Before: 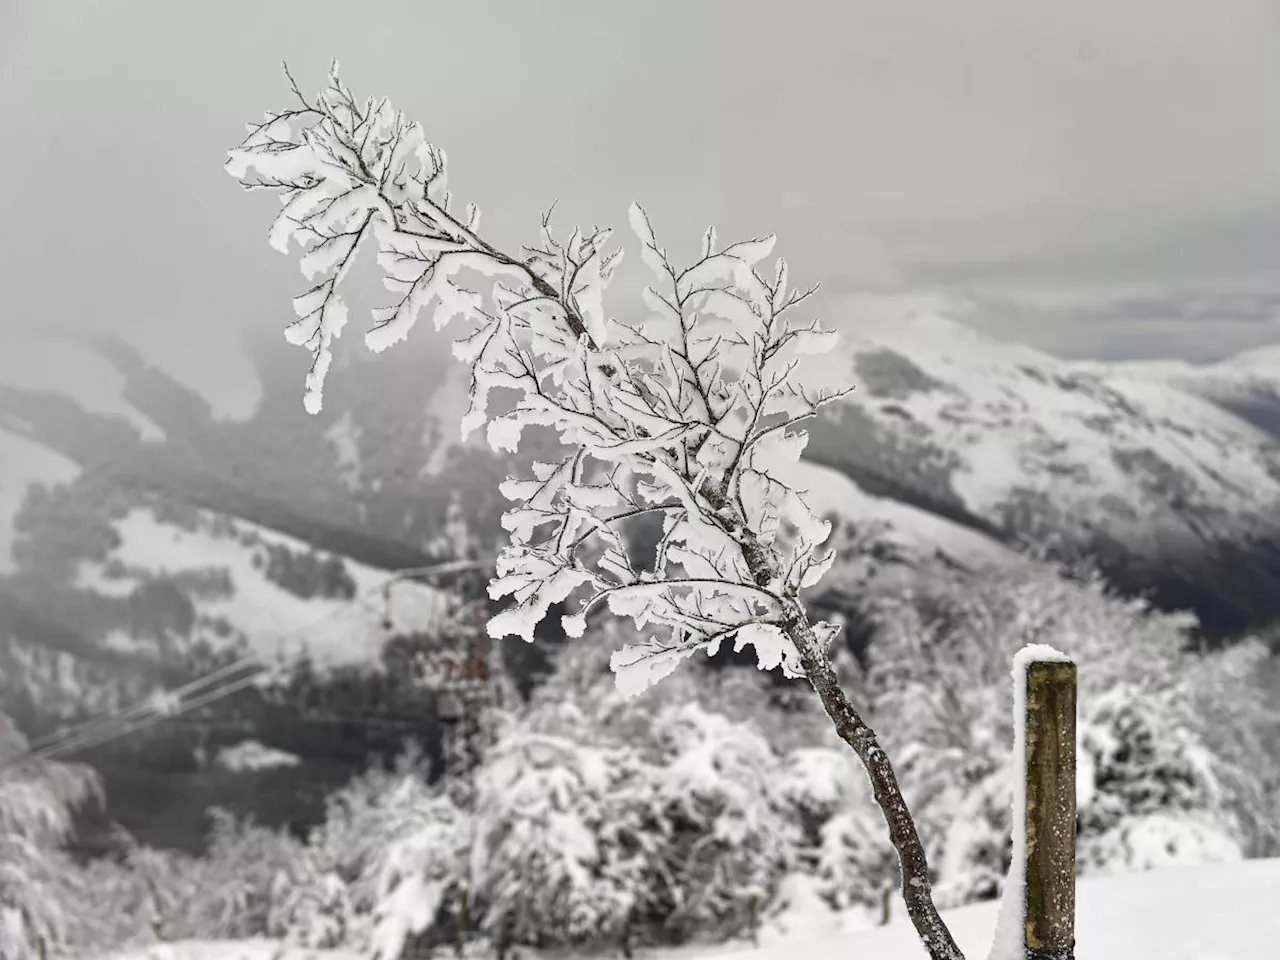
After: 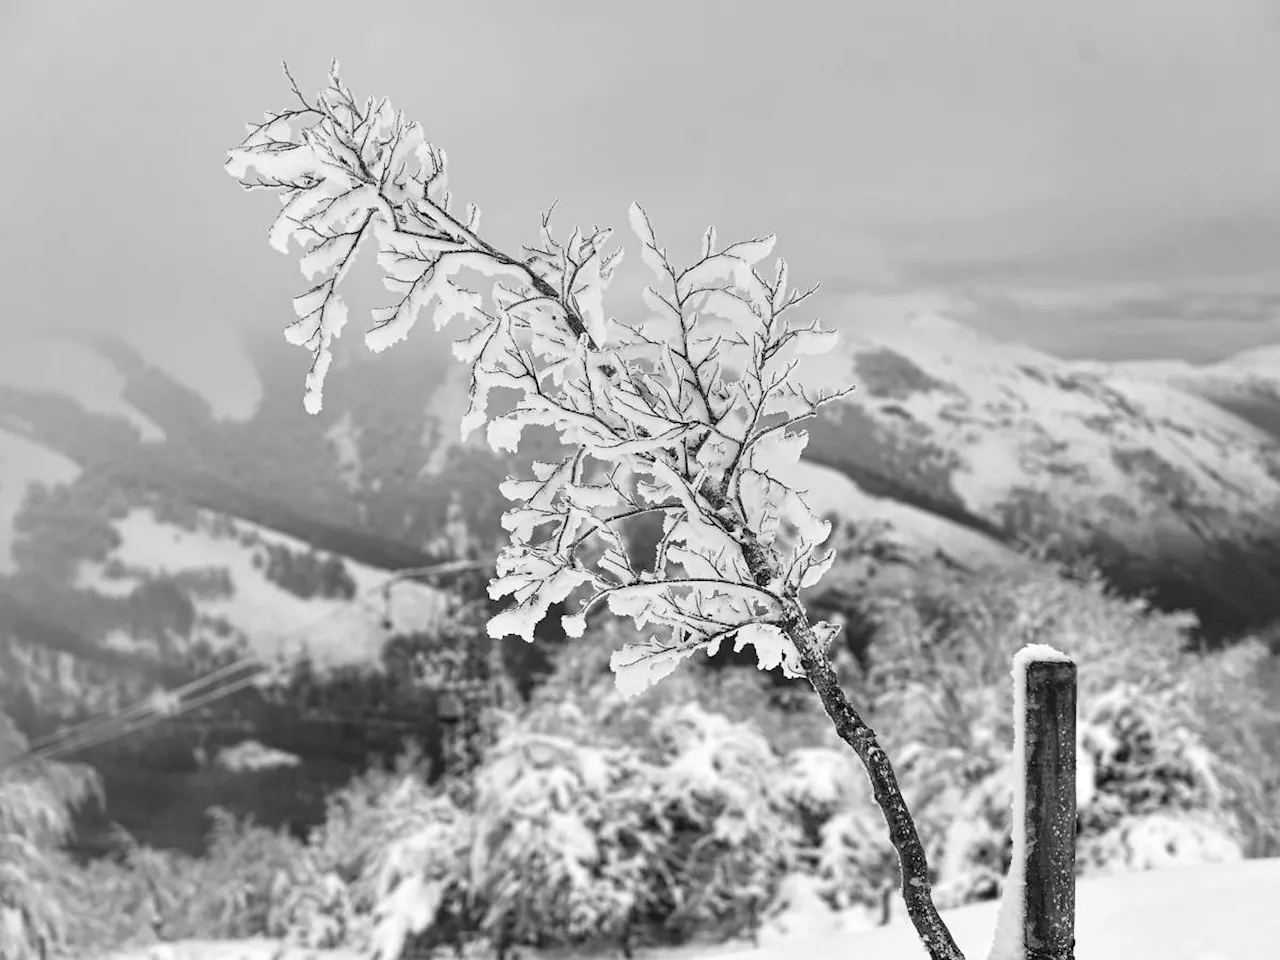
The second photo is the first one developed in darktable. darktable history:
color calibration: output gray [0.21, 0.42, 0.37, 0], gray › normalize channels true, illuminant as shot in camera, x 0.379, y 0.396, temperature 4128.16 K, gamut compression 0.013
